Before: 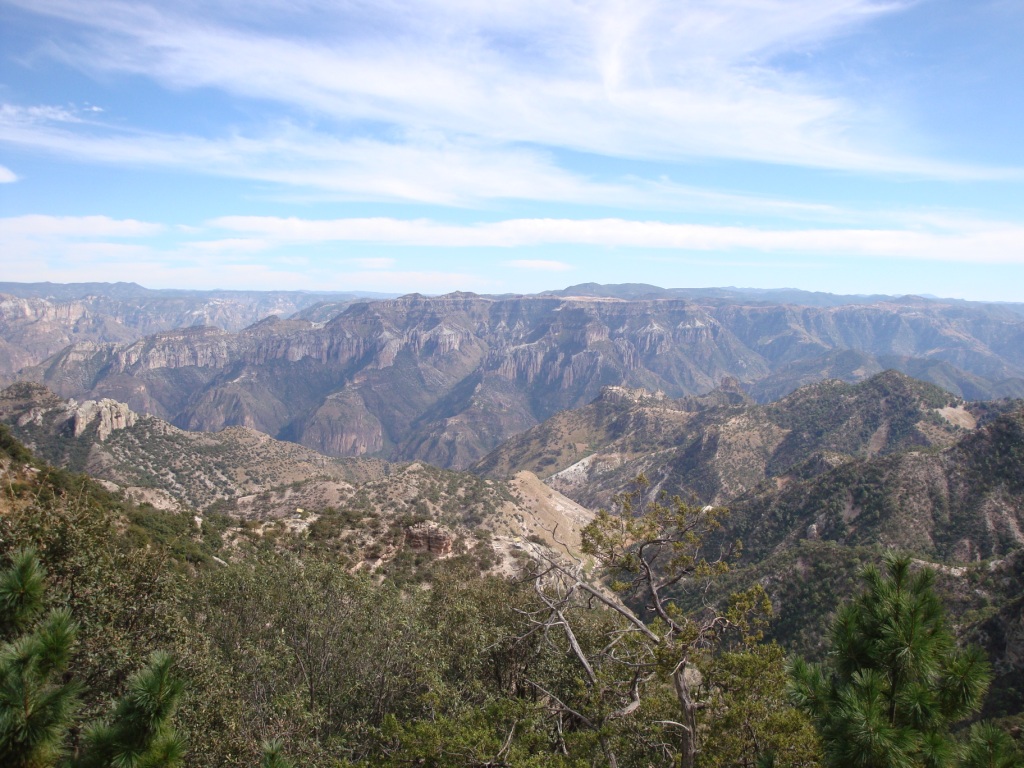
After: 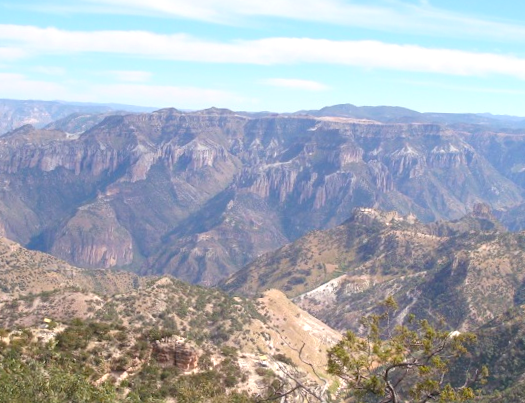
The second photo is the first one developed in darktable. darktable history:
crop: left 25%, top 25%, right 25%, bottom 25%
exposure: exposure 0.657 EV, compensate highlight preservation false
graduated density: rotation -0.352°, offset 57.64
color balance rgb: perceptual saturation grading › global saturation 20%, global vibrance 20%
rotate and perspective: rotation 2.17°, automatic cropping off
